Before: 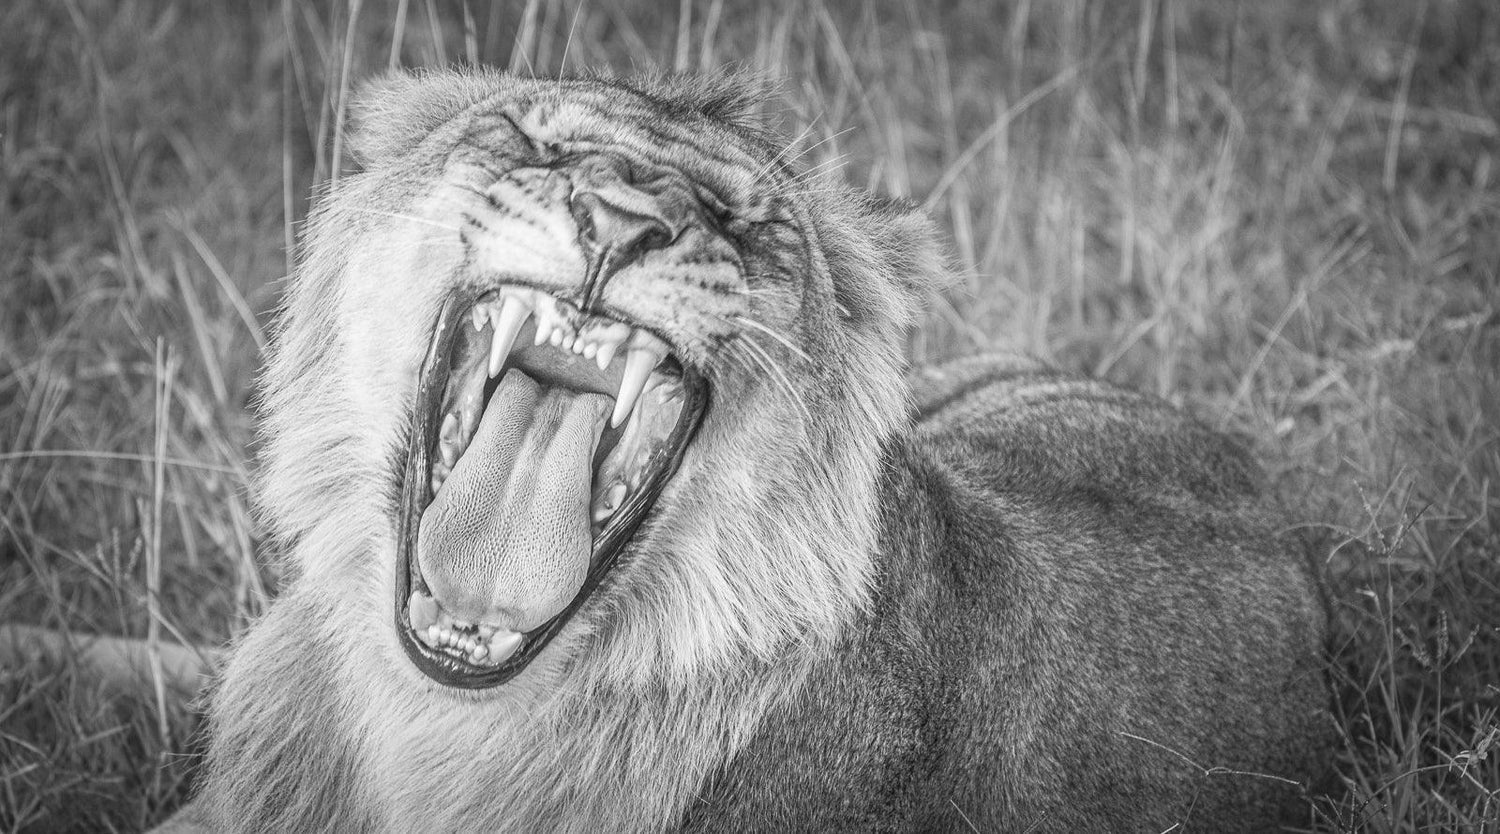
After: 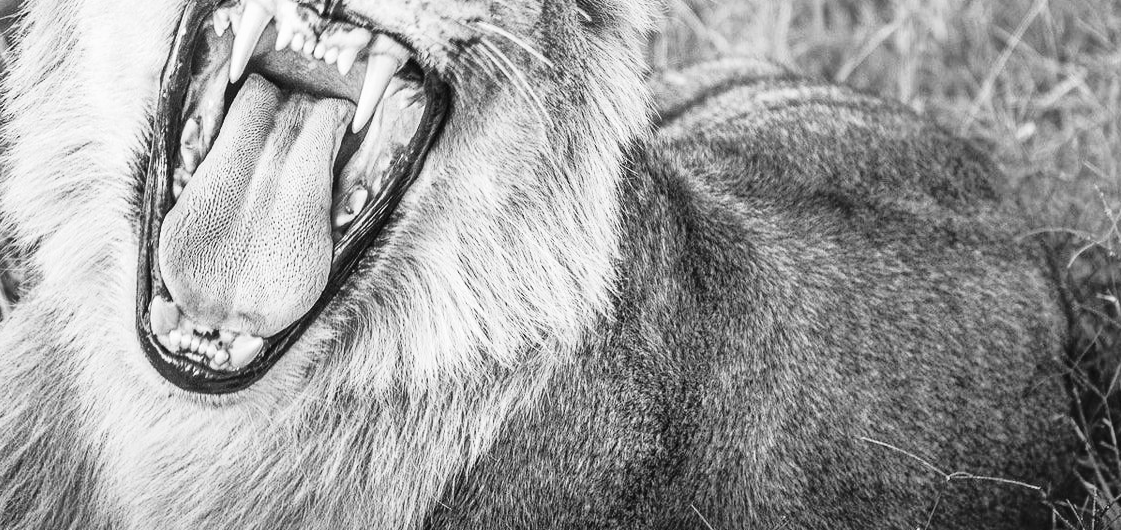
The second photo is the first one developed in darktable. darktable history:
velvia: on, module defaults
shadows and highlights: soften with gaussian
contrast brightness saturation: contrast 0.068, brightness -0.143, saturation 0.107
base curve: curves: ch0 [(0, 0) (0.028, 0.03) (0.121, 0.232) (0.46, 0.748) (0.859, 0.968) (1, 1)], preserve colors none
crop and rotate: left 17.301%, top 35.433%, right 7.905%, bottom 1.008%
